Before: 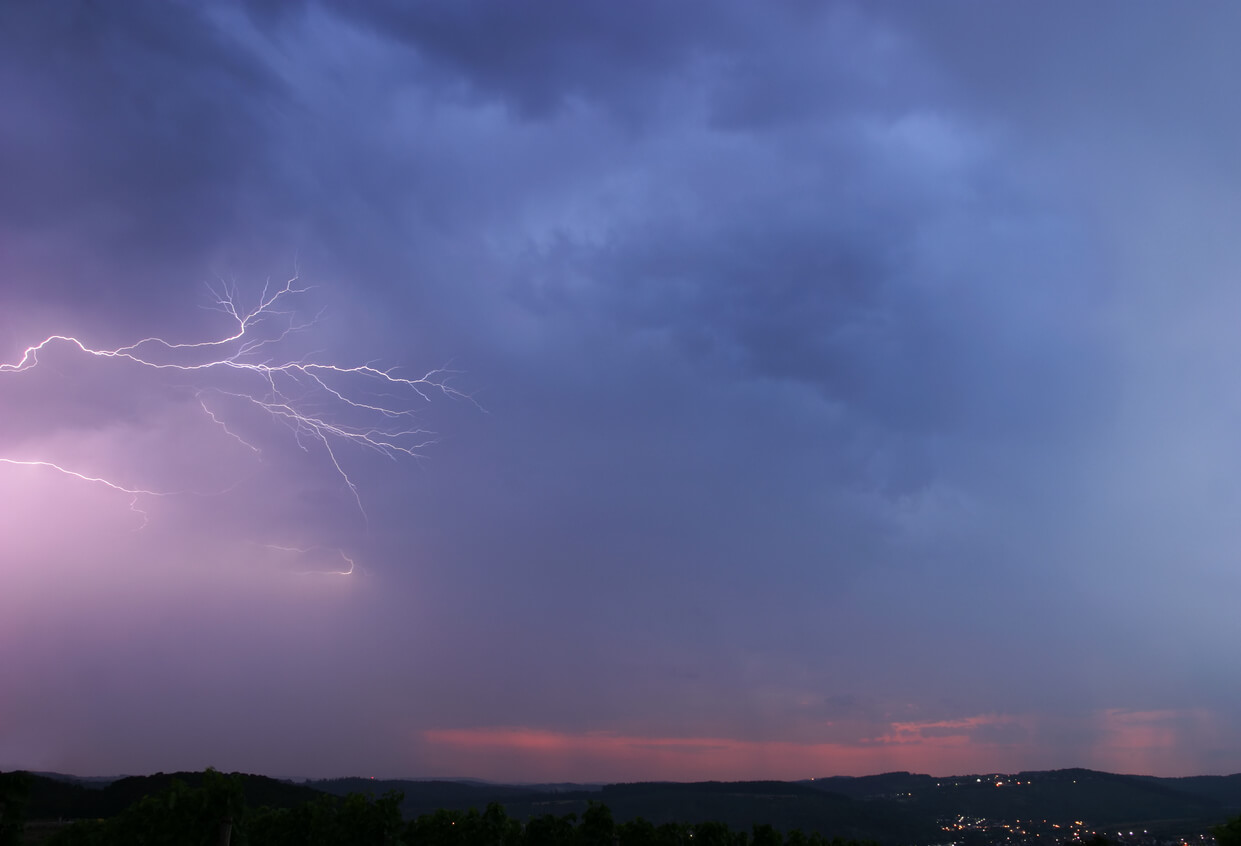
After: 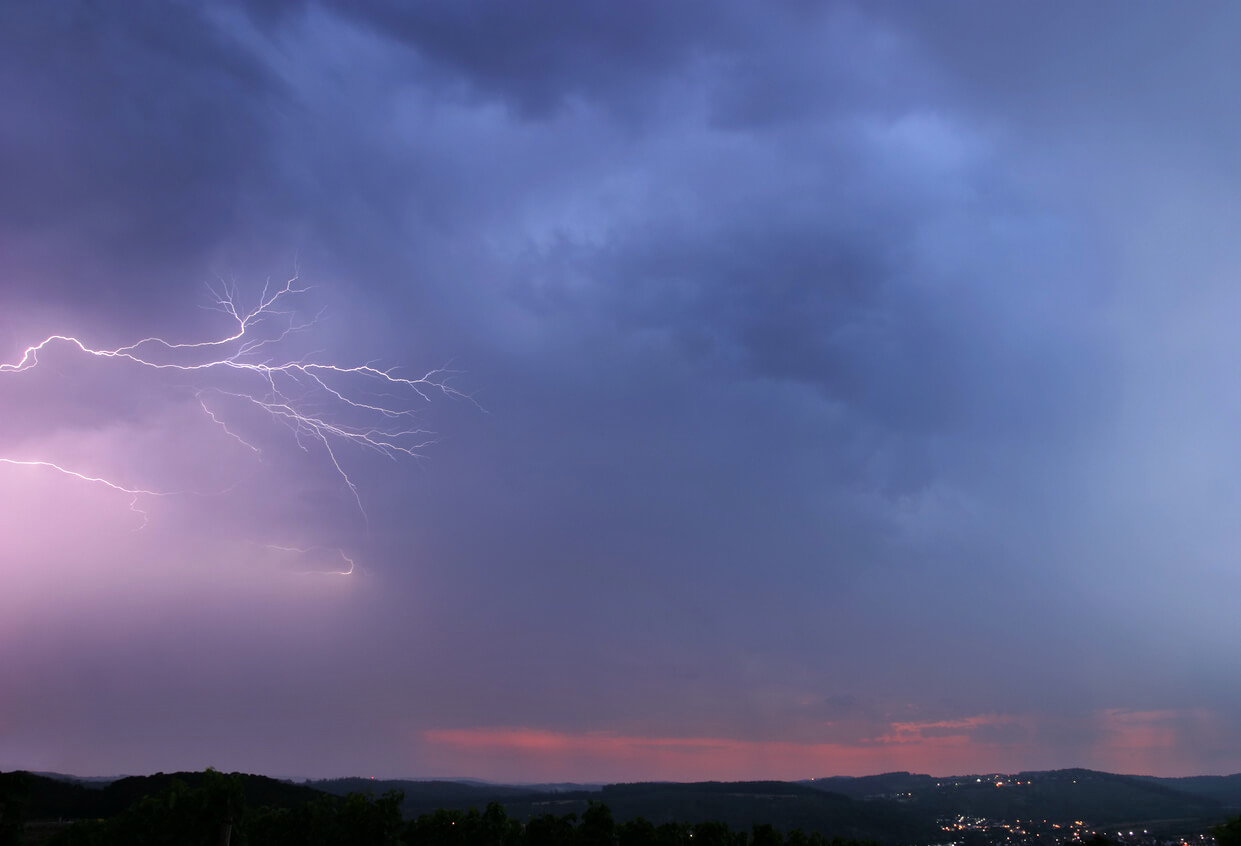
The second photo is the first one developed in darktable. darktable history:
tone equalizer: -8 EV -0.528 EV, -7 EV -0.319 EV, -6 EV -0.083 EV, -5 EV 0.413 EV, -4 EV 0.985 EV, -3 EV 0.791 EV, -2 EV -0.01 EV, -1 EV 0.14 EV, +0 EV -0.012 EV, smoothing 1
exposure: compensate highlight preservation false
